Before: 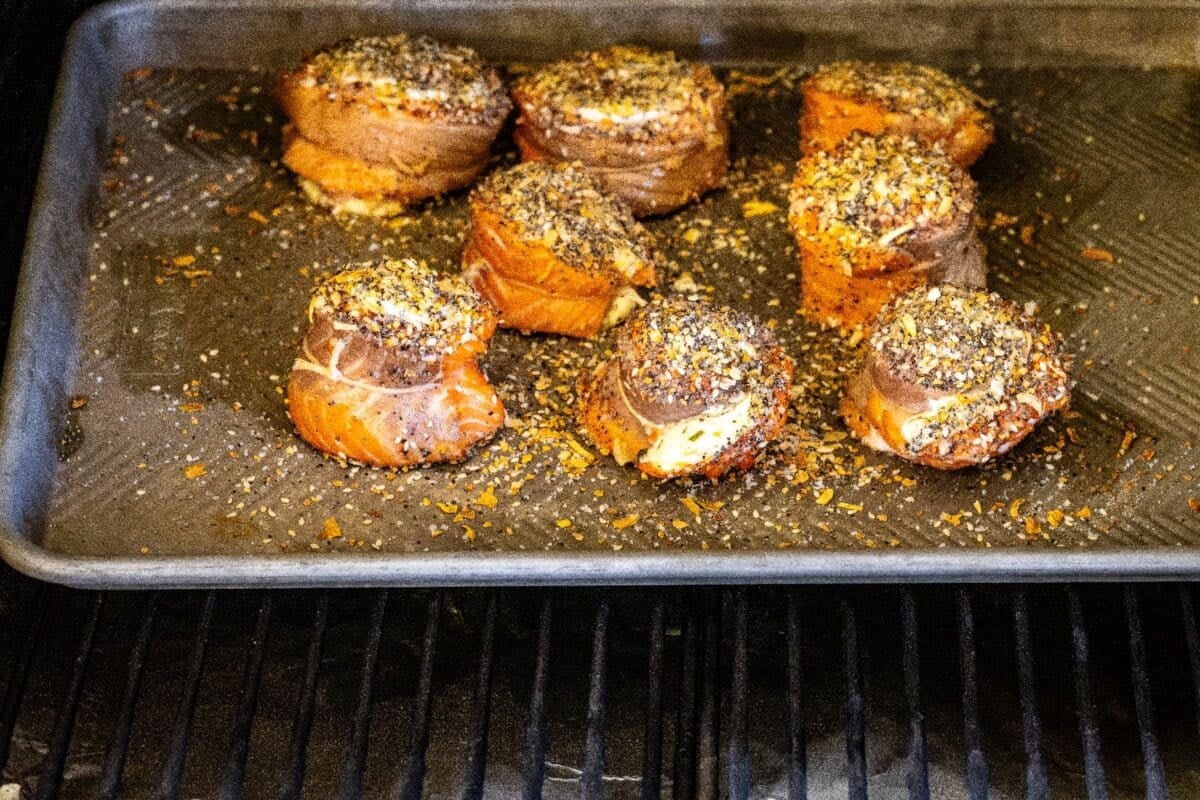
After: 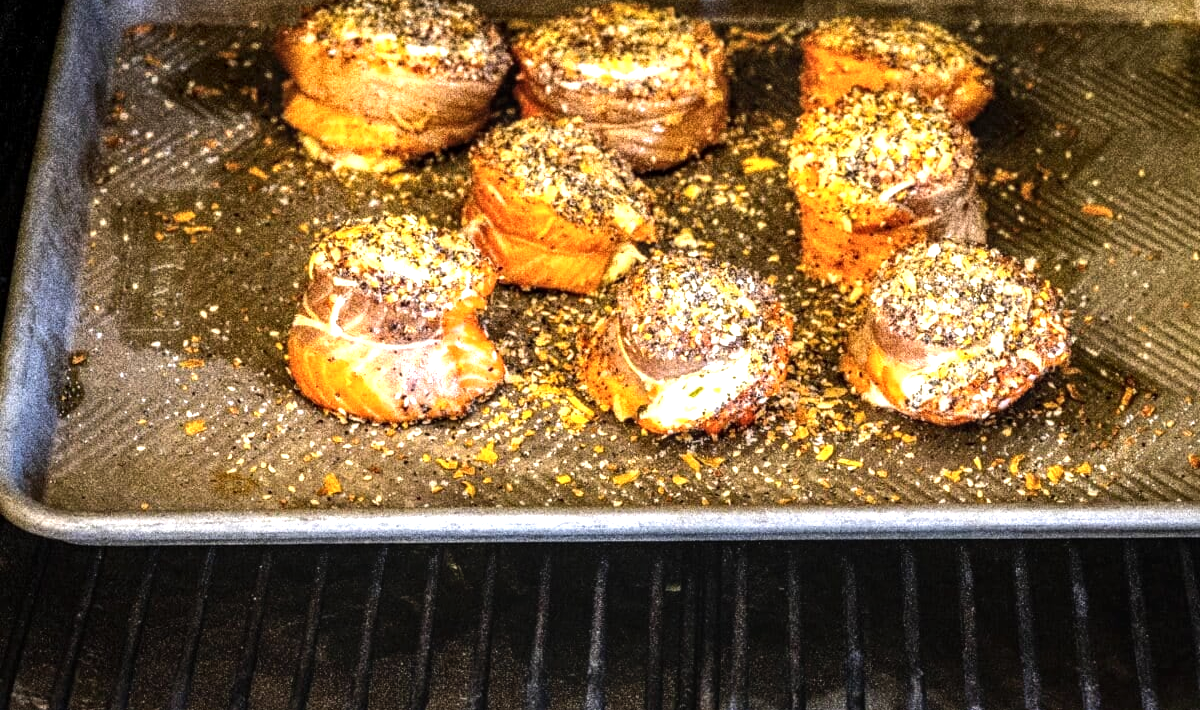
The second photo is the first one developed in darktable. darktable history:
exposure: black level correction 0, exposure 0.5 EV, compensate exposure bias true, compensate highlight preservation false
crop and rotate: top 5.609%, bottom 5.609%
local contrast: on, module defaults
color balance rgb: global vibrance 0.5%
tone equalizer: -8 EV -0.417 EV, -7 EV -0.389 EV, -6 EV -0.333 EV, -5 EV -0.222 EV, -3 EV 0.222 EV, -2 EV 0.333 EV, -1 EV 0.389 EV, +0 EV 0.417 EV, edges refinement/feathering 500, mask exposure compensation -1.57 EV, preserve details no
